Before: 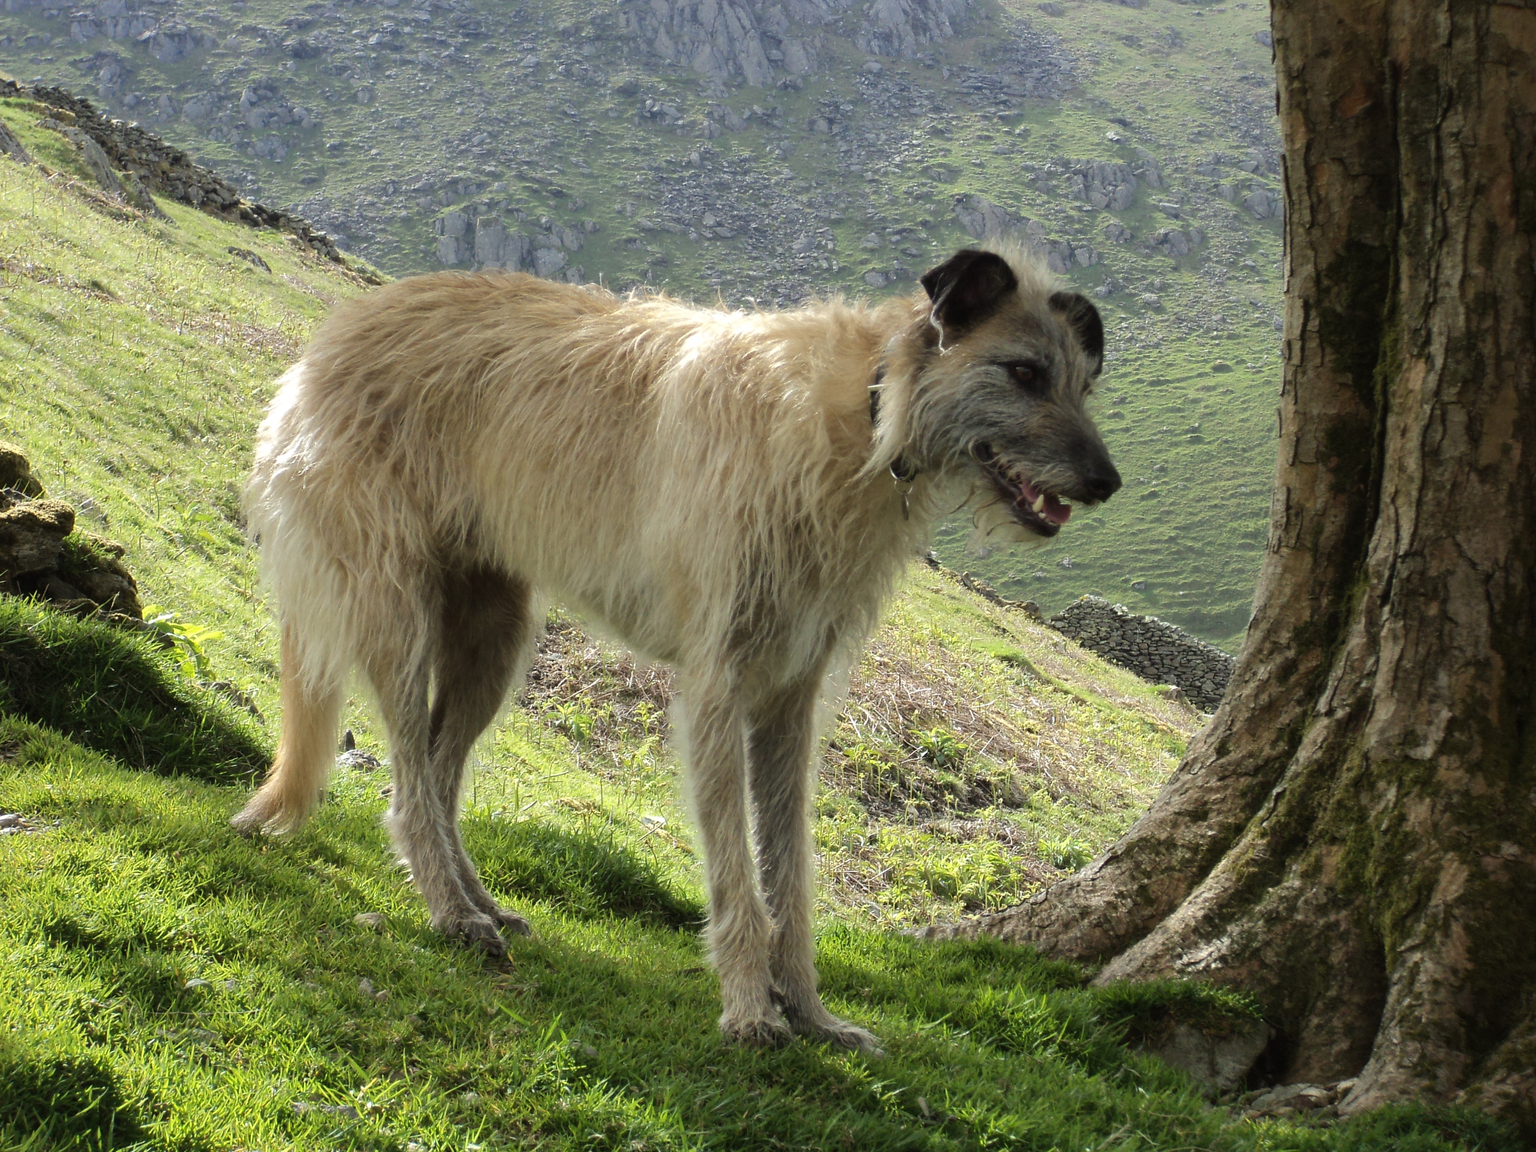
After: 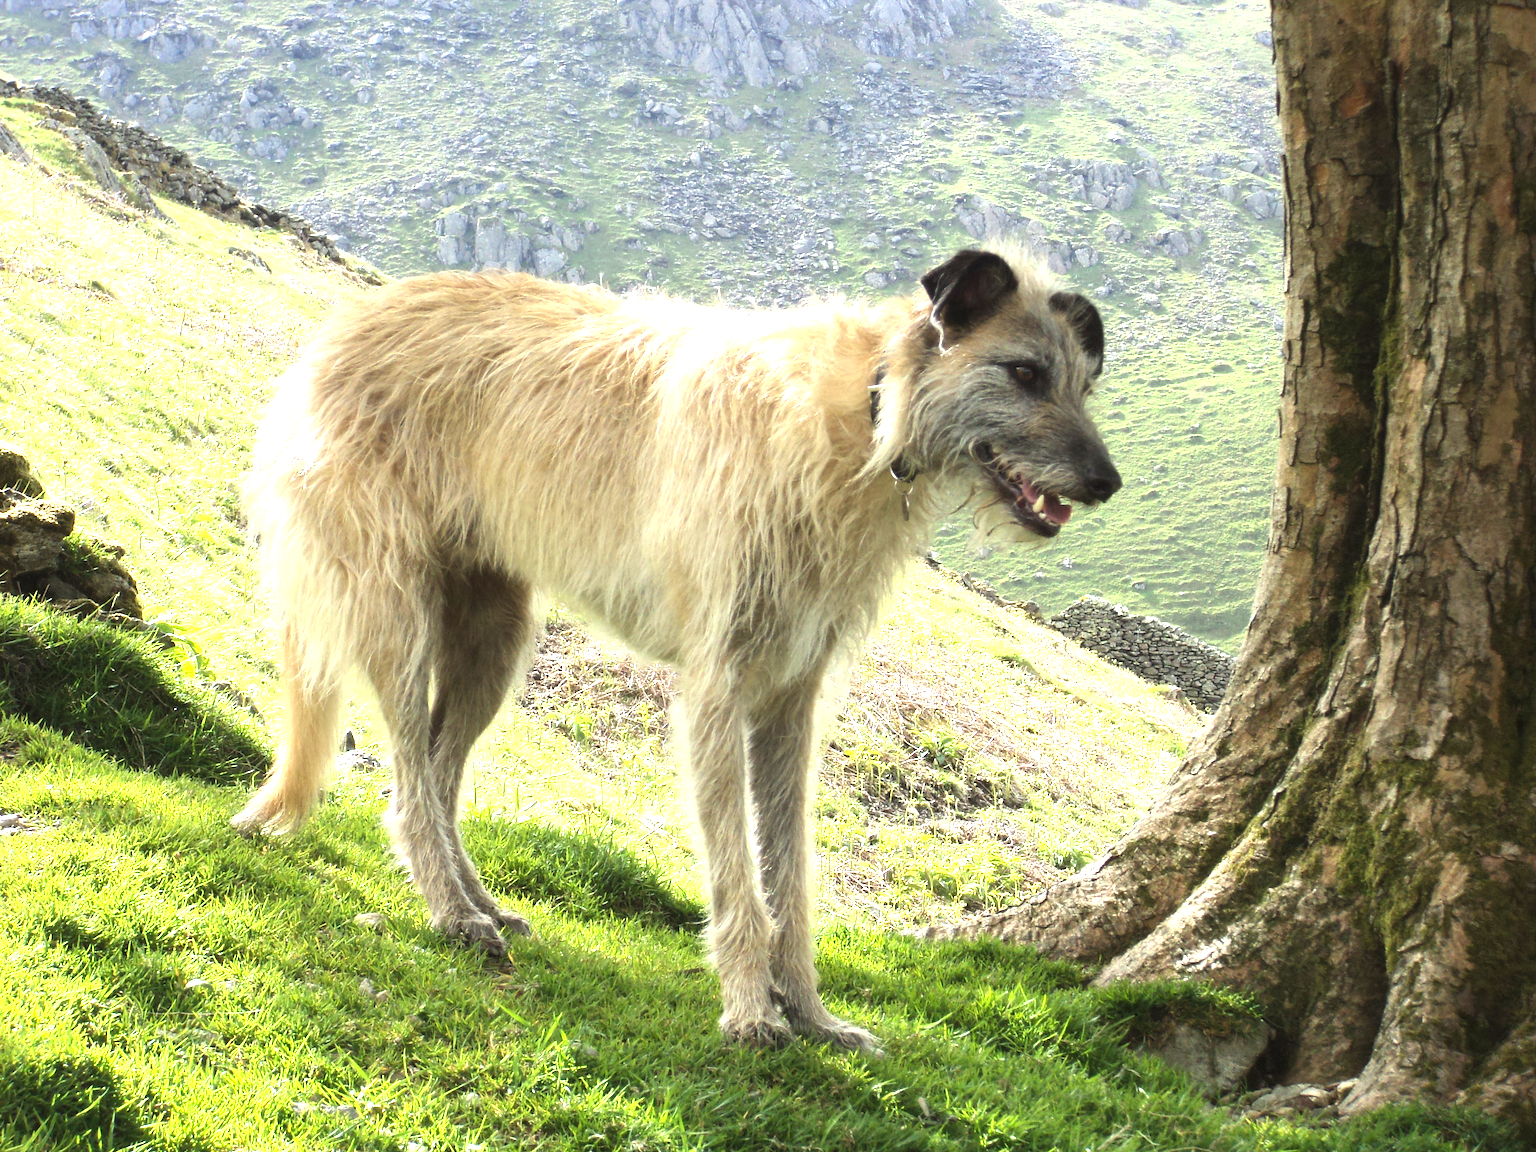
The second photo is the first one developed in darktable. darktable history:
exposure: exposure 1.5 EV, compensate highlight preservation false
contrast brightness saturation: contrast -0.02, brightness -0.01, saturation 0.03
